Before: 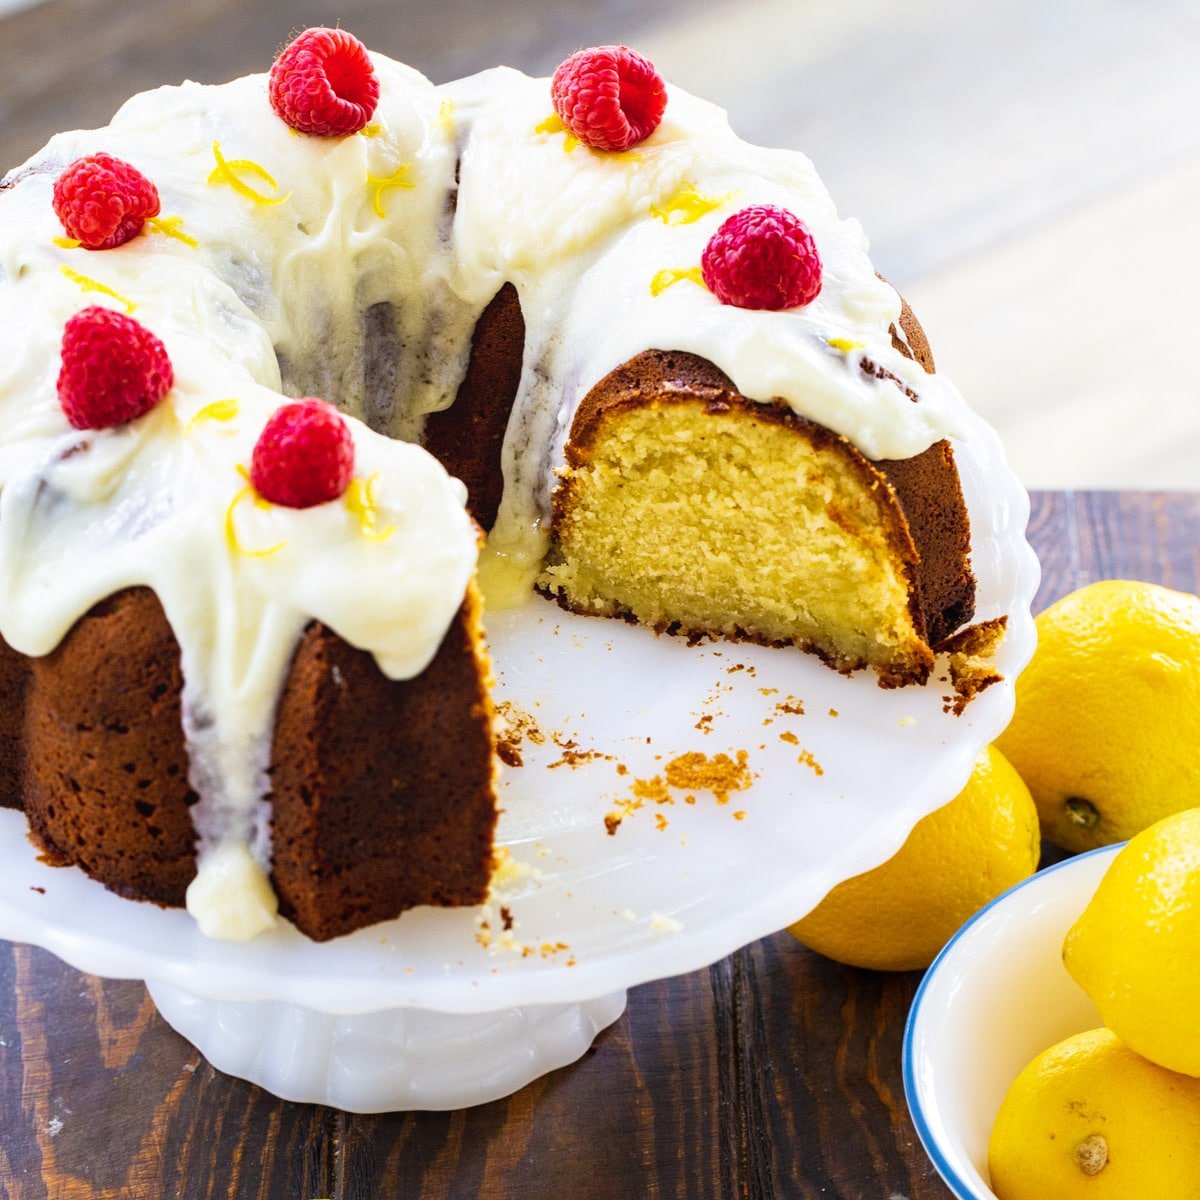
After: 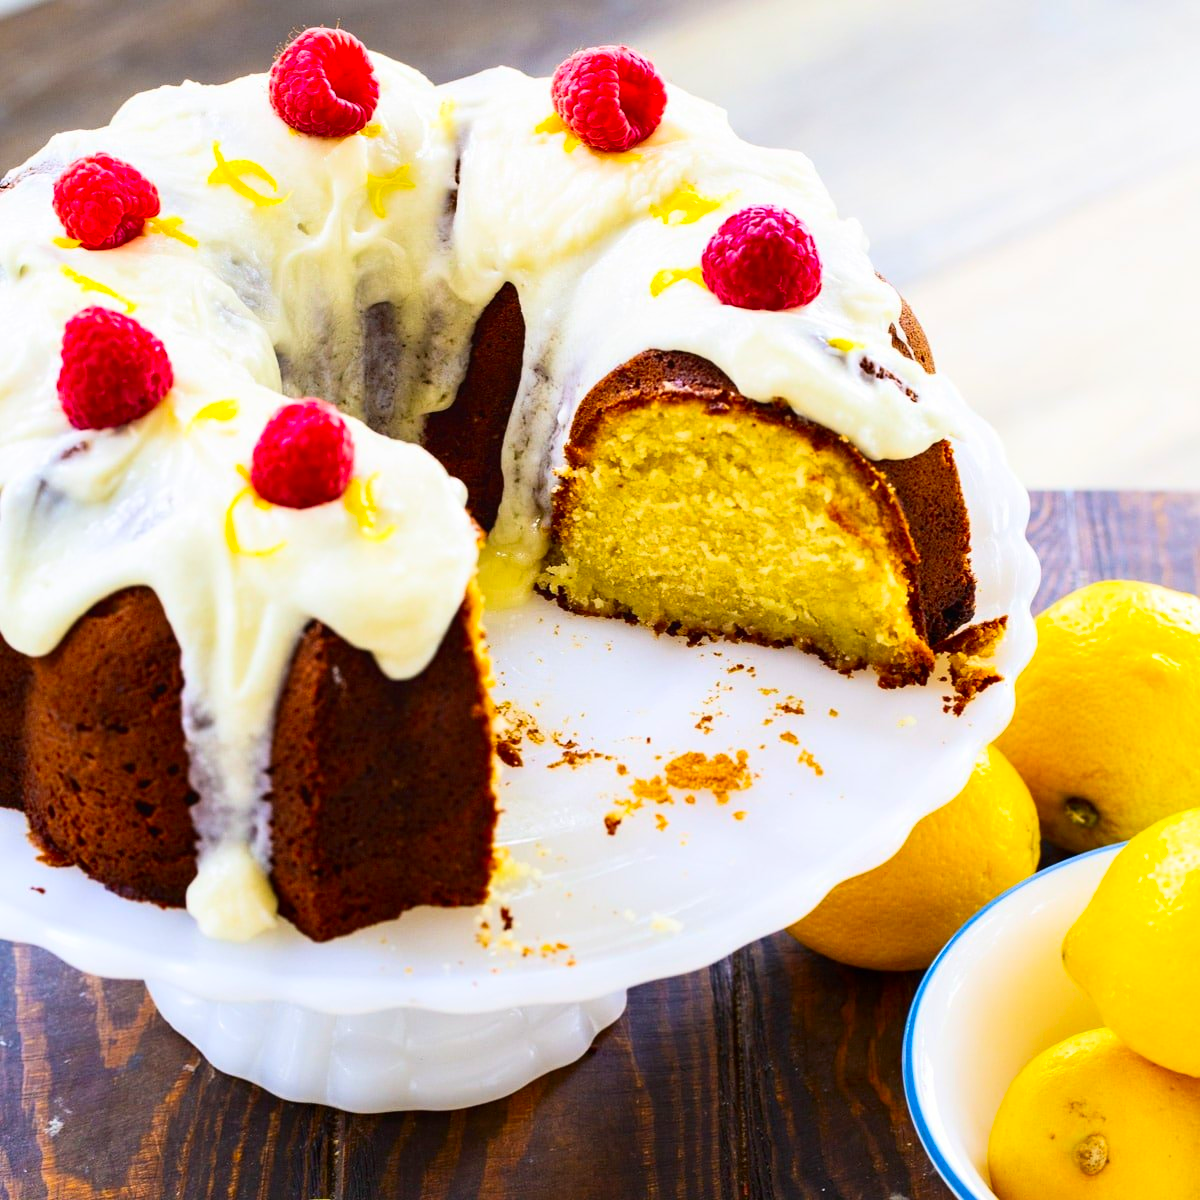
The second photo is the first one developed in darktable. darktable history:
contrast brightness saturation: contrast 0.16, saturation 0.32
tone equalizer: on, module defaults
